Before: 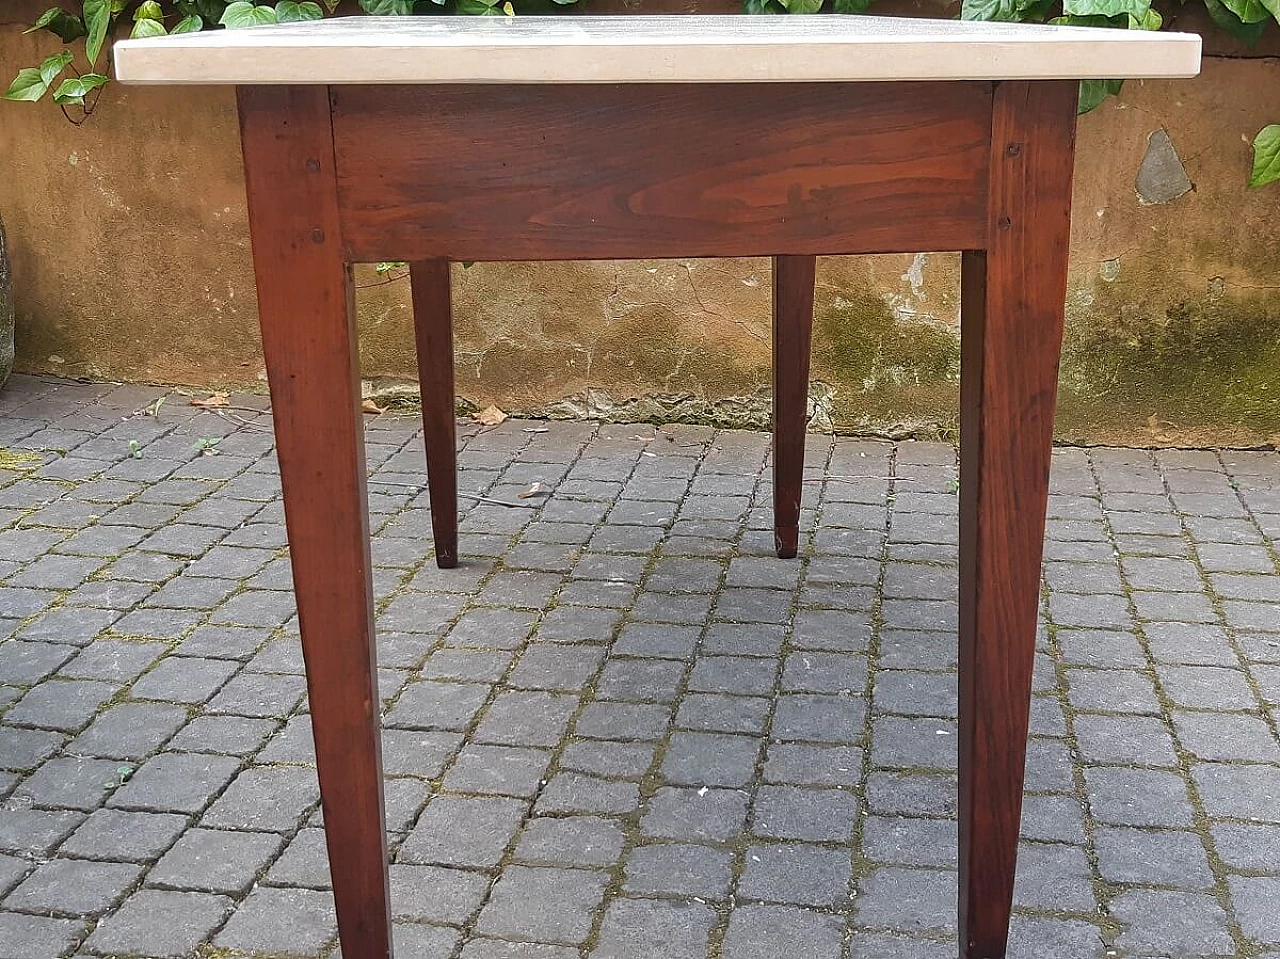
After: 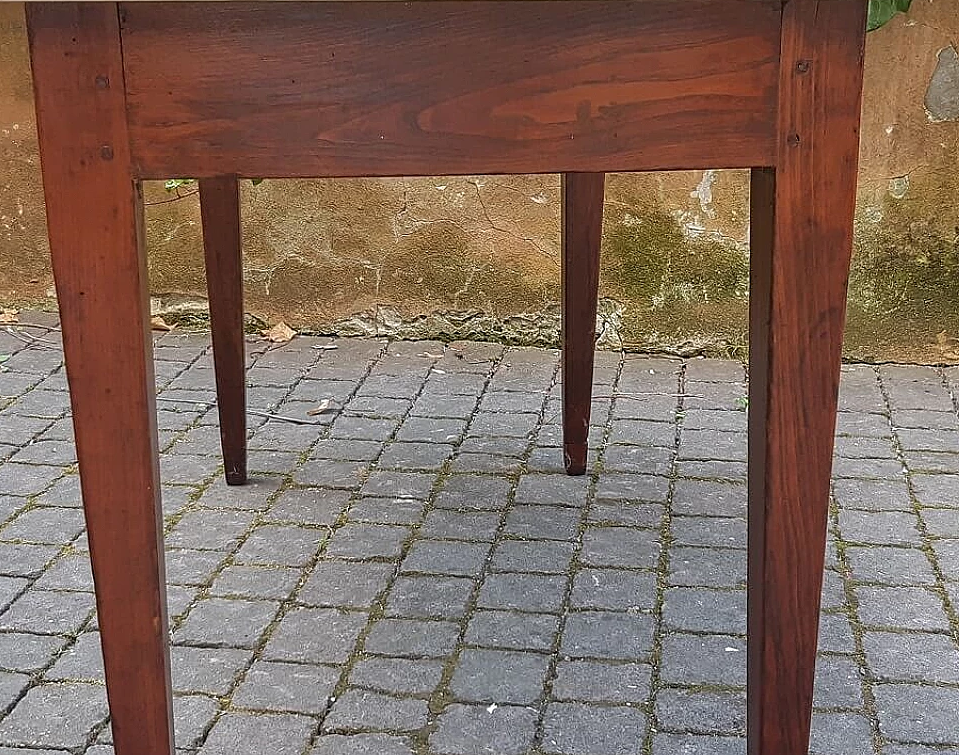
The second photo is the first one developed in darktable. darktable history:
contrast equalizer: octaves 7, y [[0.5, 0.5, 0.5, 0.512, 0.552, 0.62], [0.5 ×6], [0.5 ×4, 0.504, 0.553], [0 ×6], [0 ×6]]
crop: left 16.543%, top 8.73%, right 8.487%, bottom 12.514%
